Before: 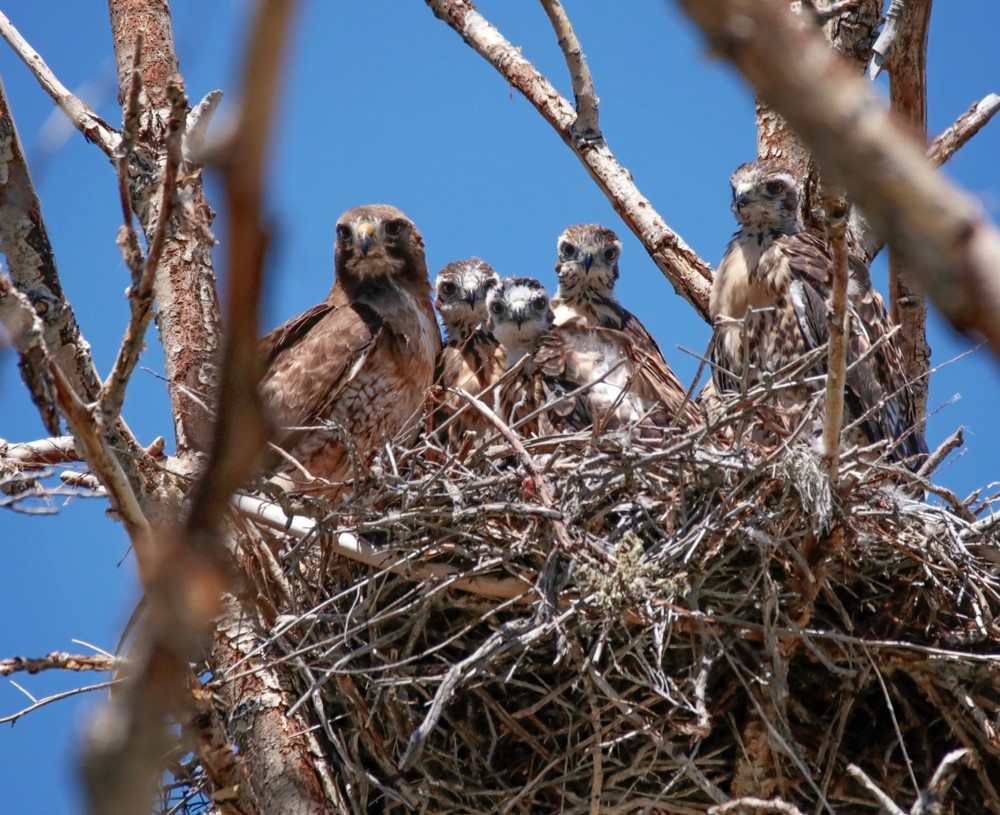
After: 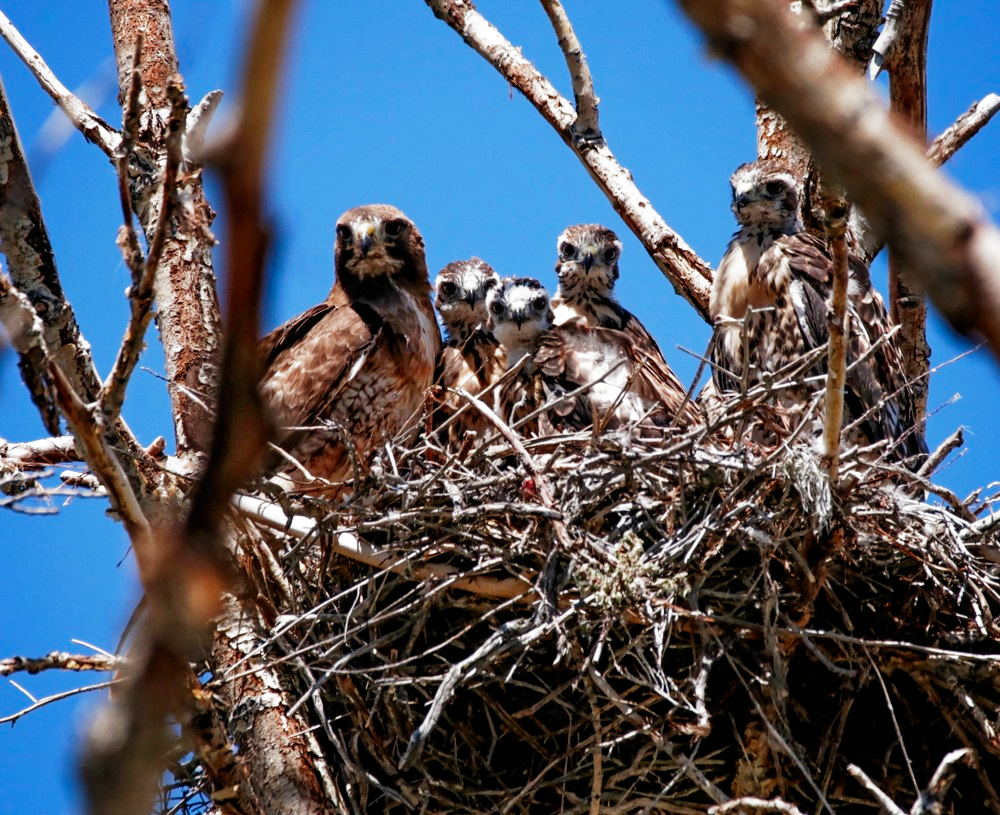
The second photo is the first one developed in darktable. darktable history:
filmic rgb: black relative exposure -6.46 EV, white relative exposure 2.43 EV, target white luminance 99.931%, hardness 5.25, latitude 0.423%, contrast 1.436, highlights saturation mix 2.23%, preserve chrominance no, color science v5 (2021)
